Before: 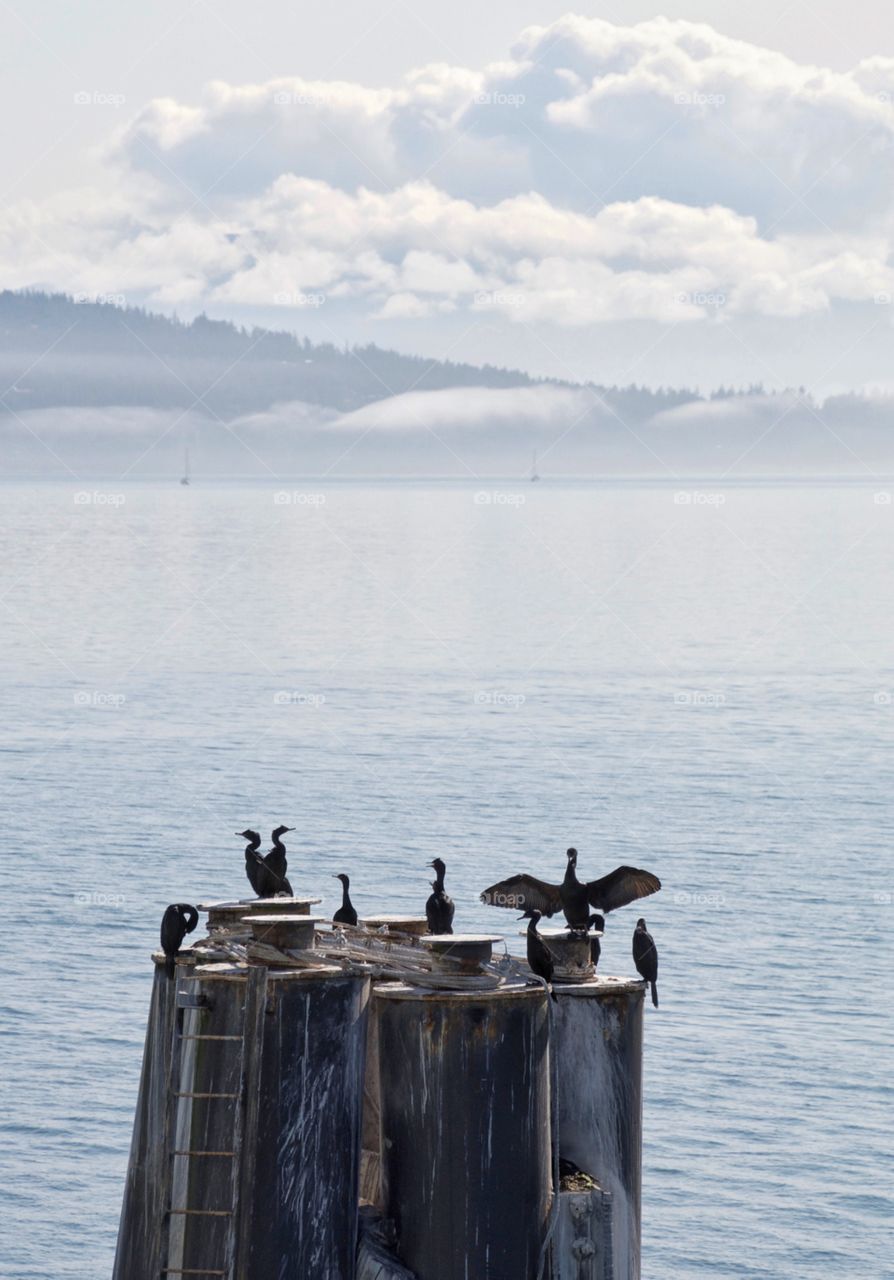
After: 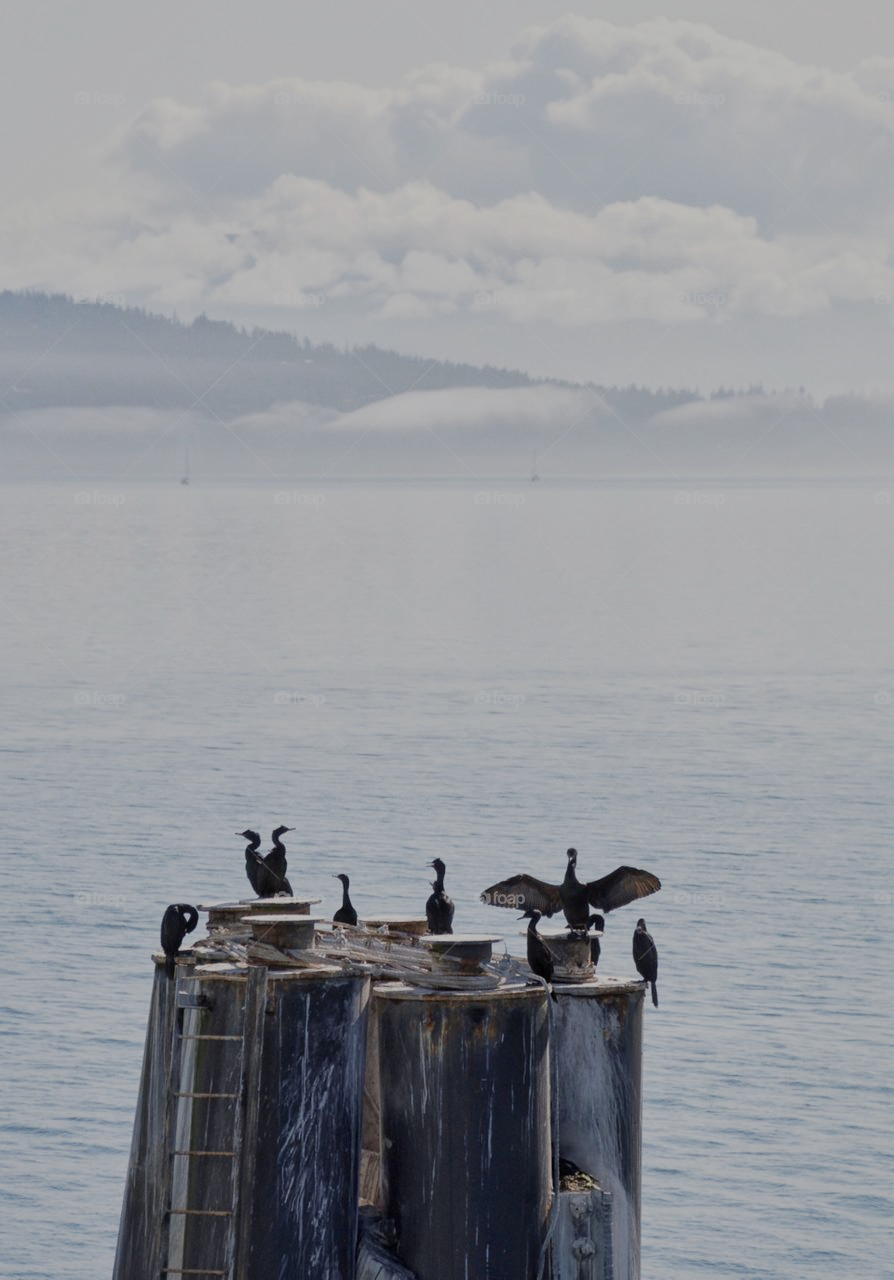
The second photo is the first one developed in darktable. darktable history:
vibrance: on, module defaults
sigmoid: contrast 1.05, skew -0.15
shadows and highlights: shadows 10, white point adjustment 1, highlights -40
